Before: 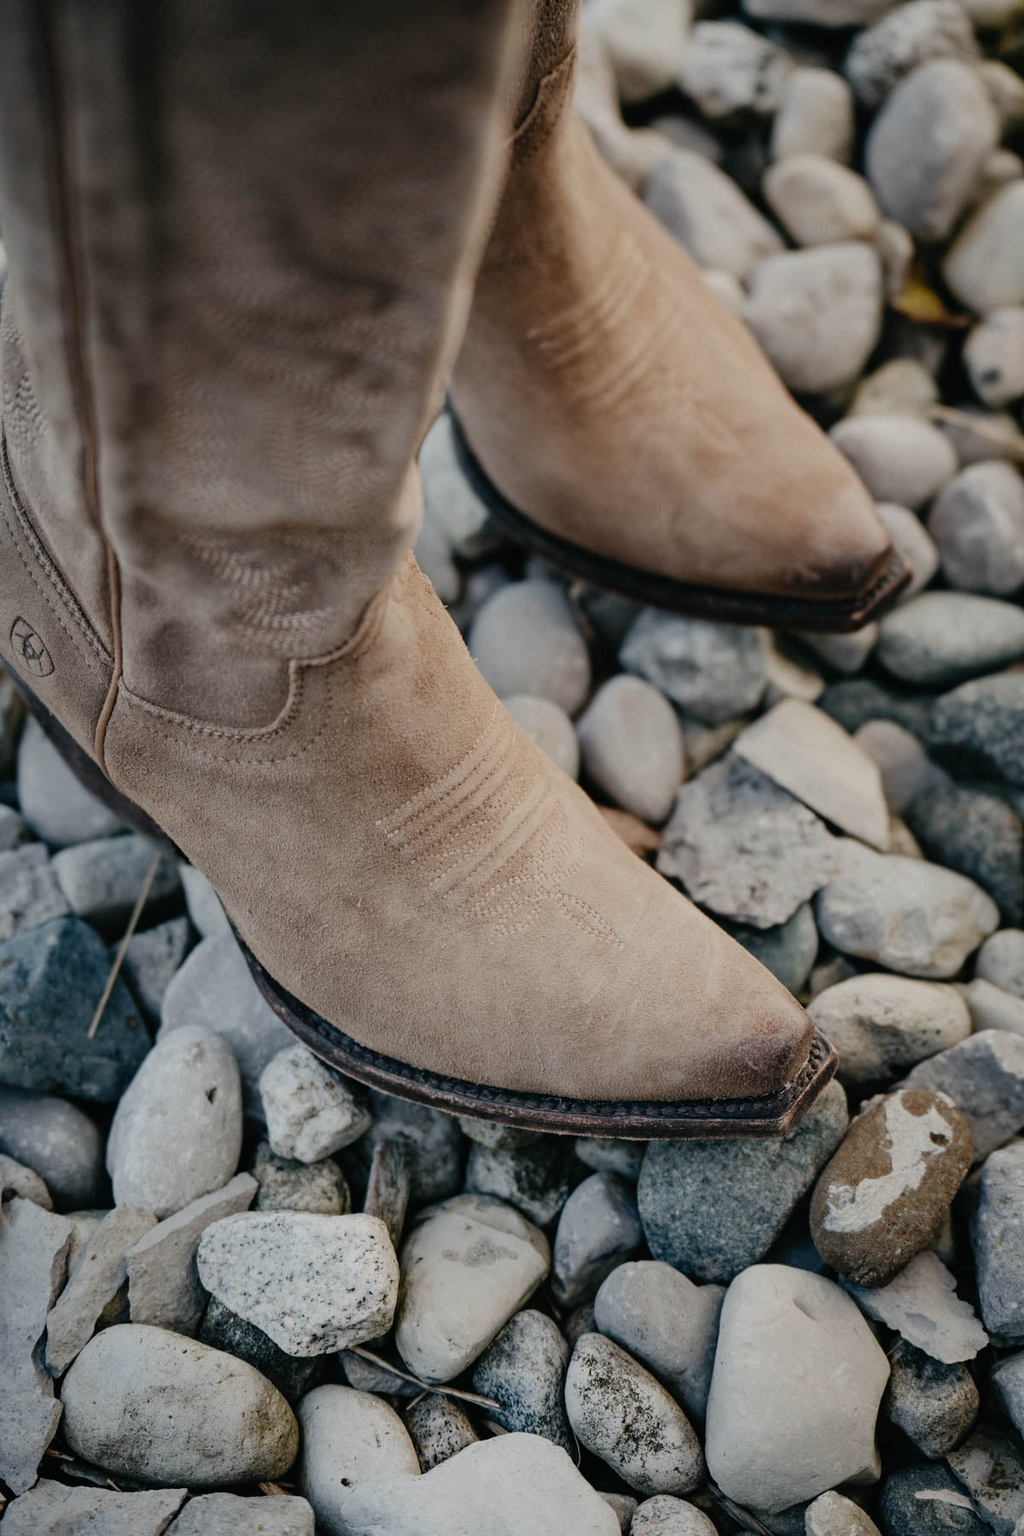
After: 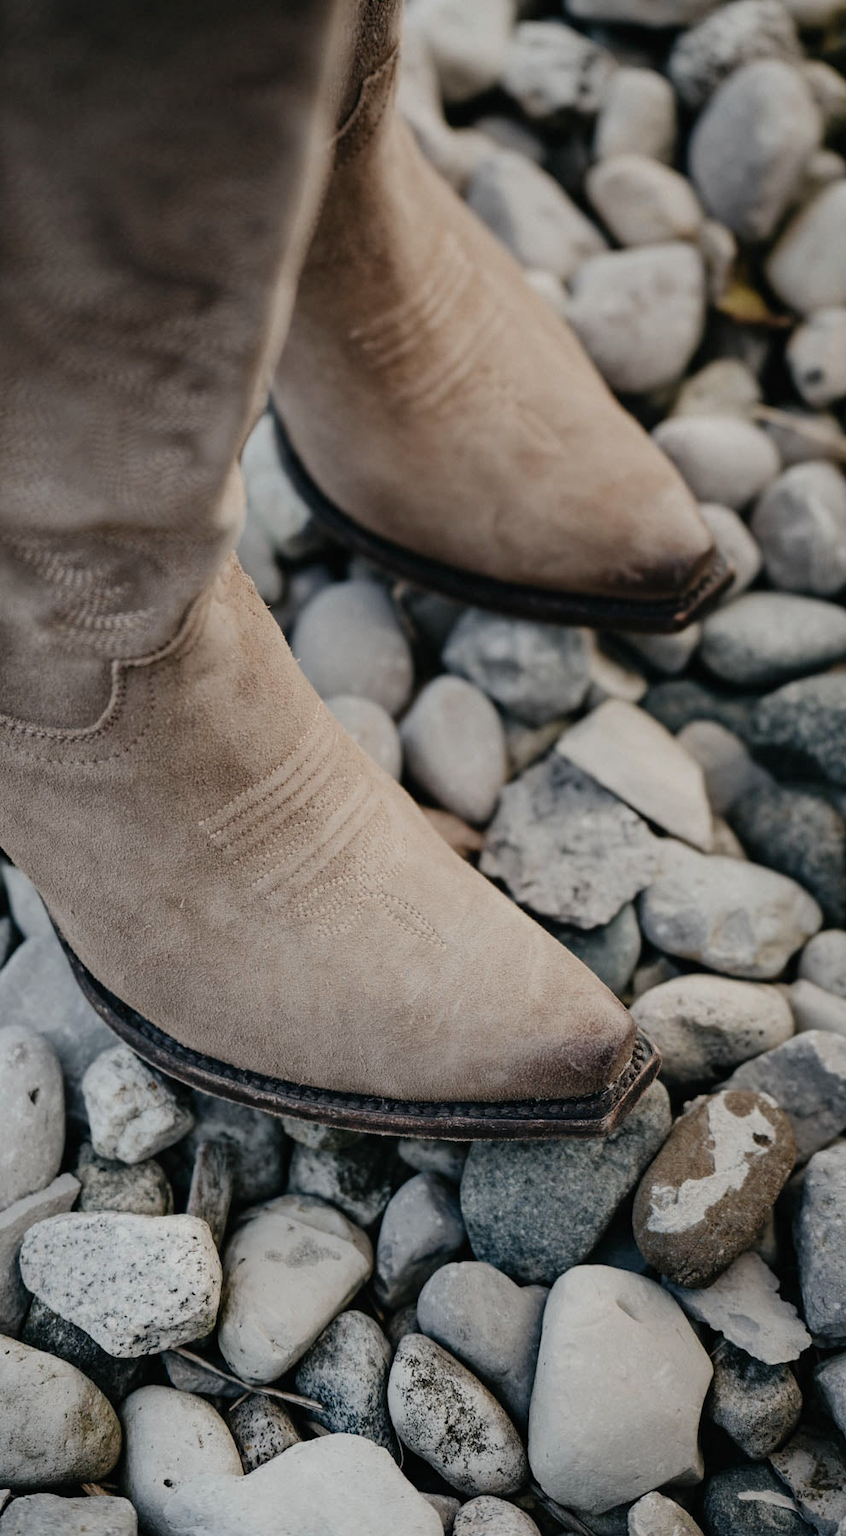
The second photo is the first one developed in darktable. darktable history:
crop: left 17.35%, bottom 0.05%
contrast brightness saturation: contrast 0.059, brightness -0.005, saturation -0.211
